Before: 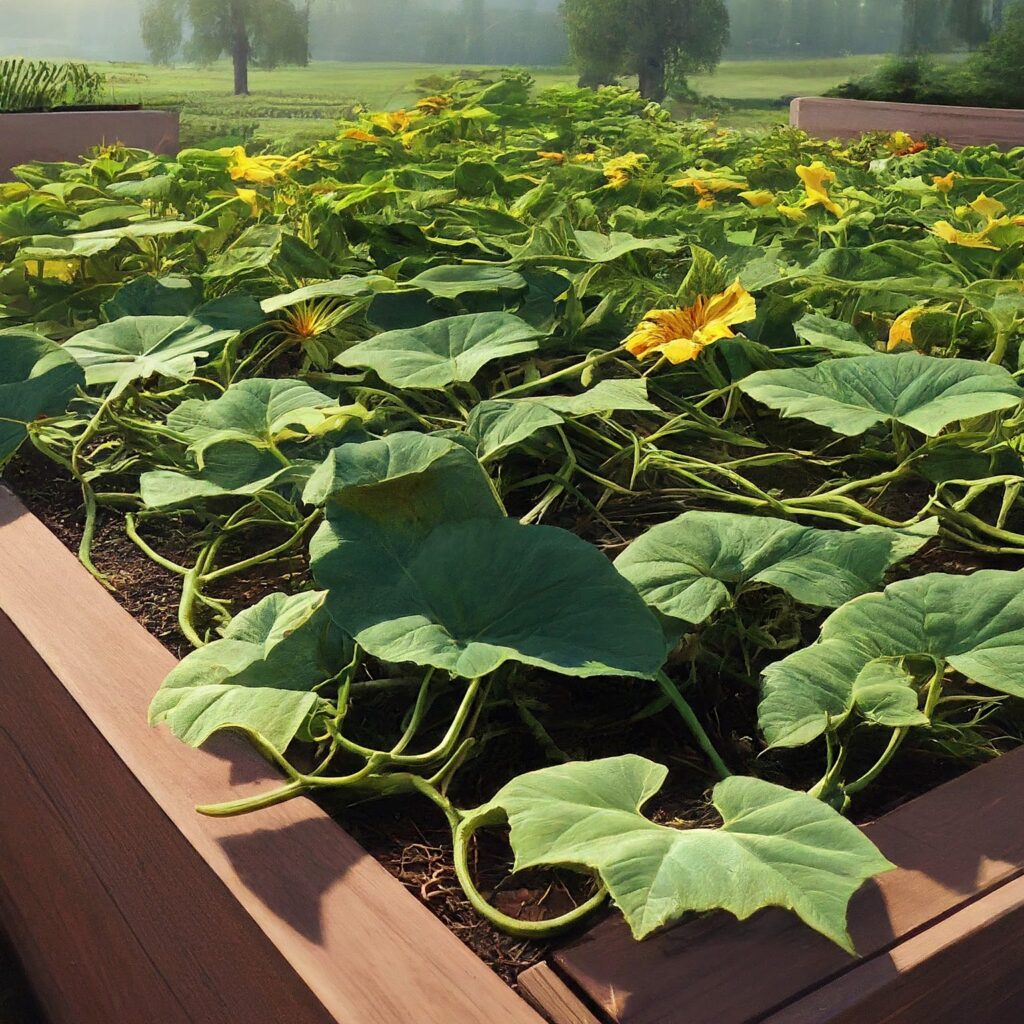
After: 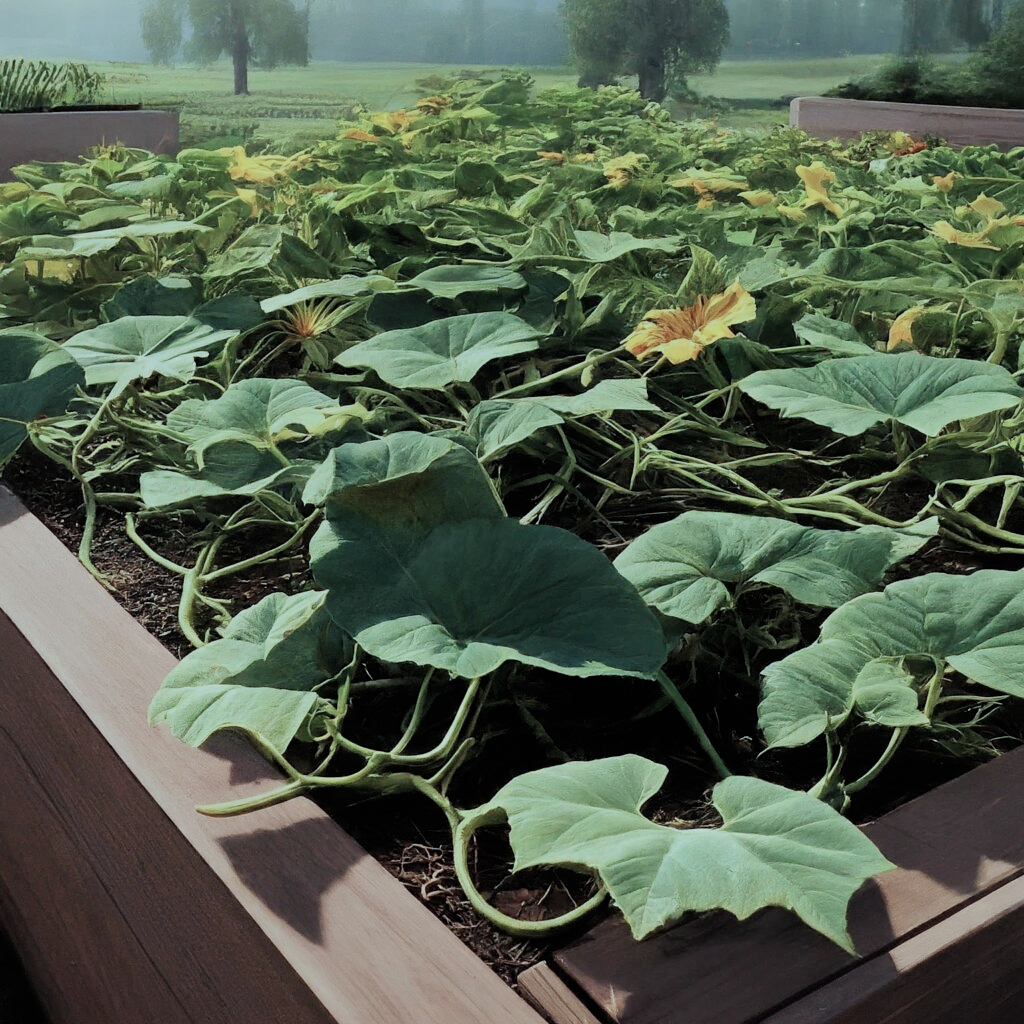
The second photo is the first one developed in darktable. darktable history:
filmic rgb: black relative exposure -7.65 EV, white relative exposure 4.56 EV, threshold 6 EV, hardness 3.61, enable highlight reconstruction true
color correction: highlights a* -12.68, highlights b* -17.55, saturation 0.696
